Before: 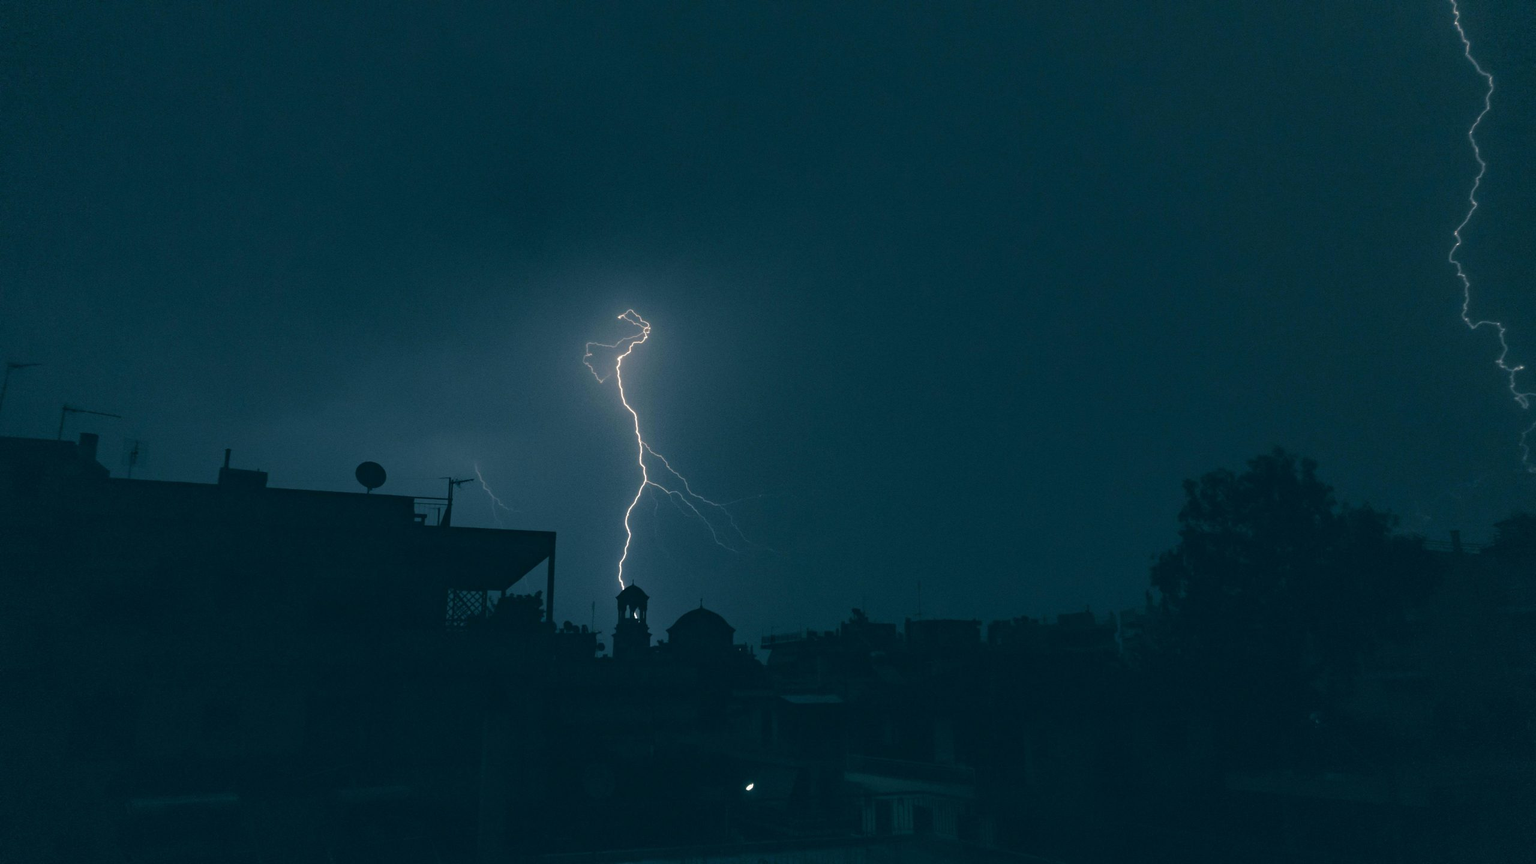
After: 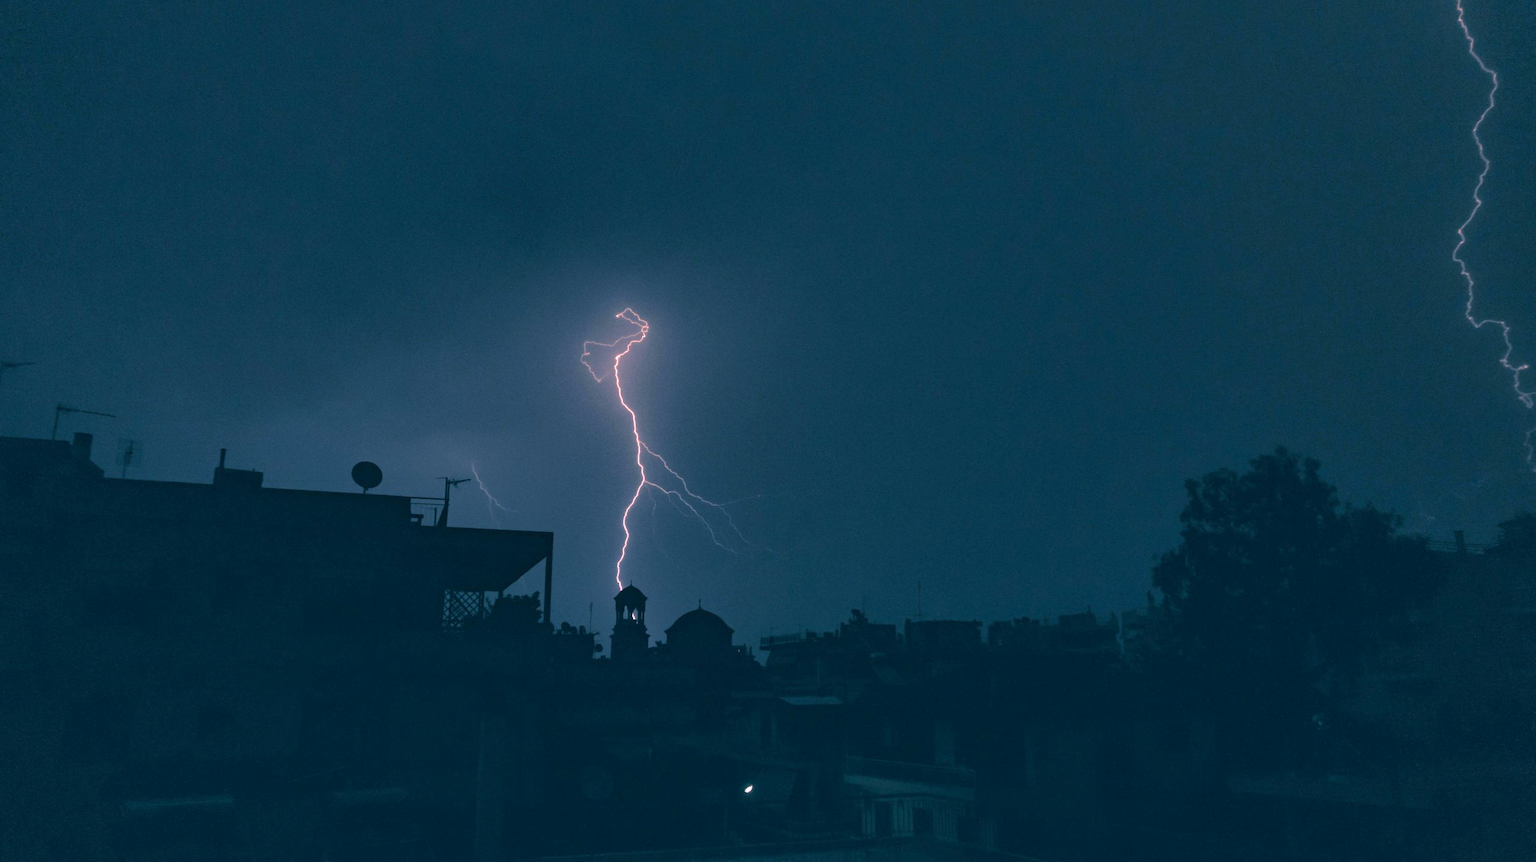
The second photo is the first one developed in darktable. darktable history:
shadows and highlights: shadows 38.43, highlights -74.54
crop: left 0.434%, top 0.485%, right 0.244%, bottom 0.386%
white balance: red 1.188, blue 1.11
